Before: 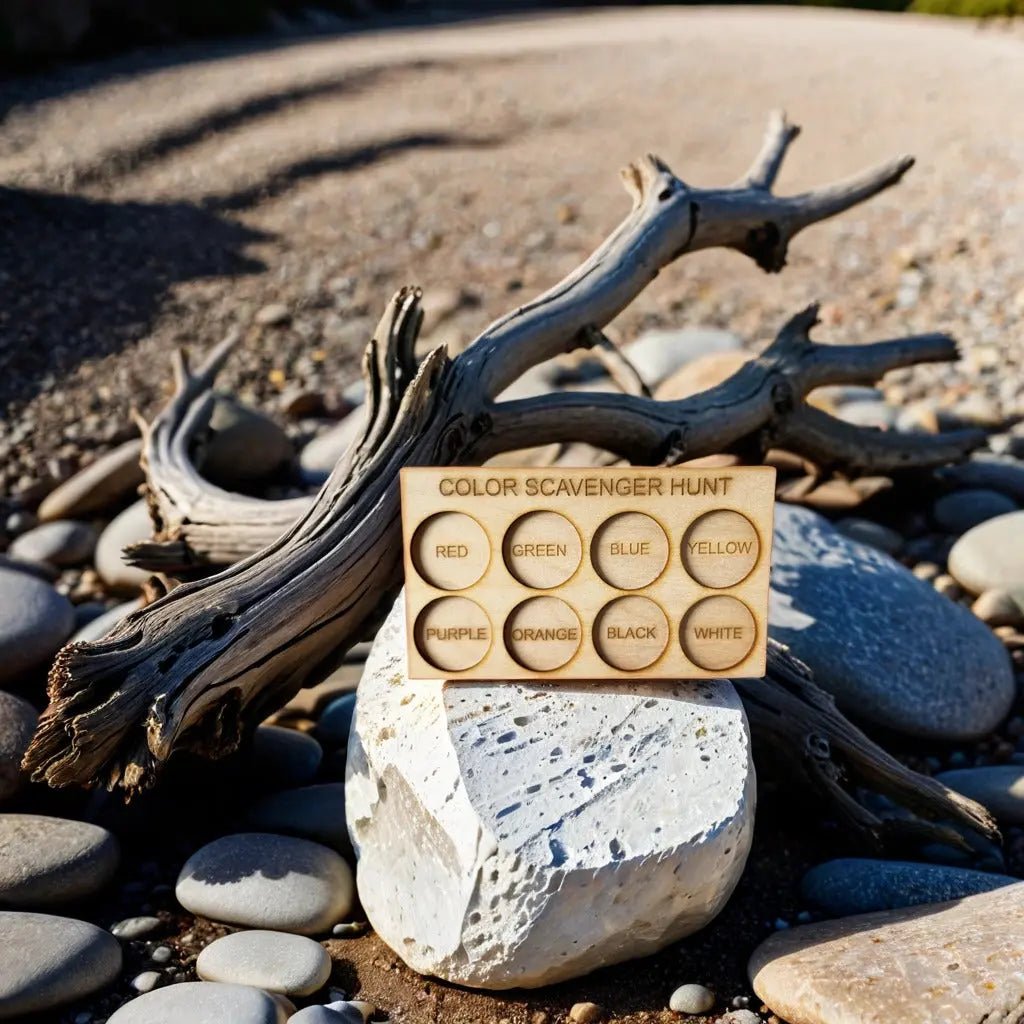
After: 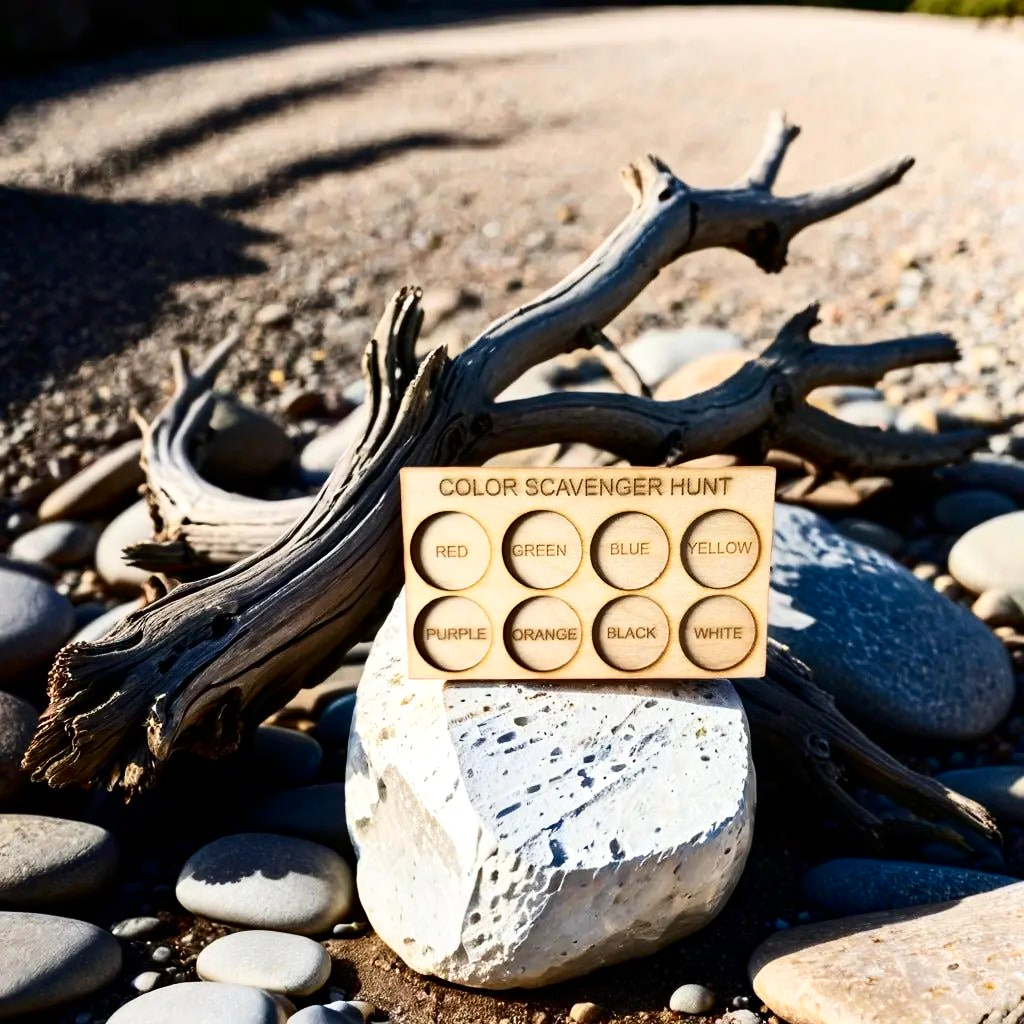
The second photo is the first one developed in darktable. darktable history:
contrast brightness saturation: contrast 0.279
exposure: exposure 0.153 EV, compensate highlight preservation false
